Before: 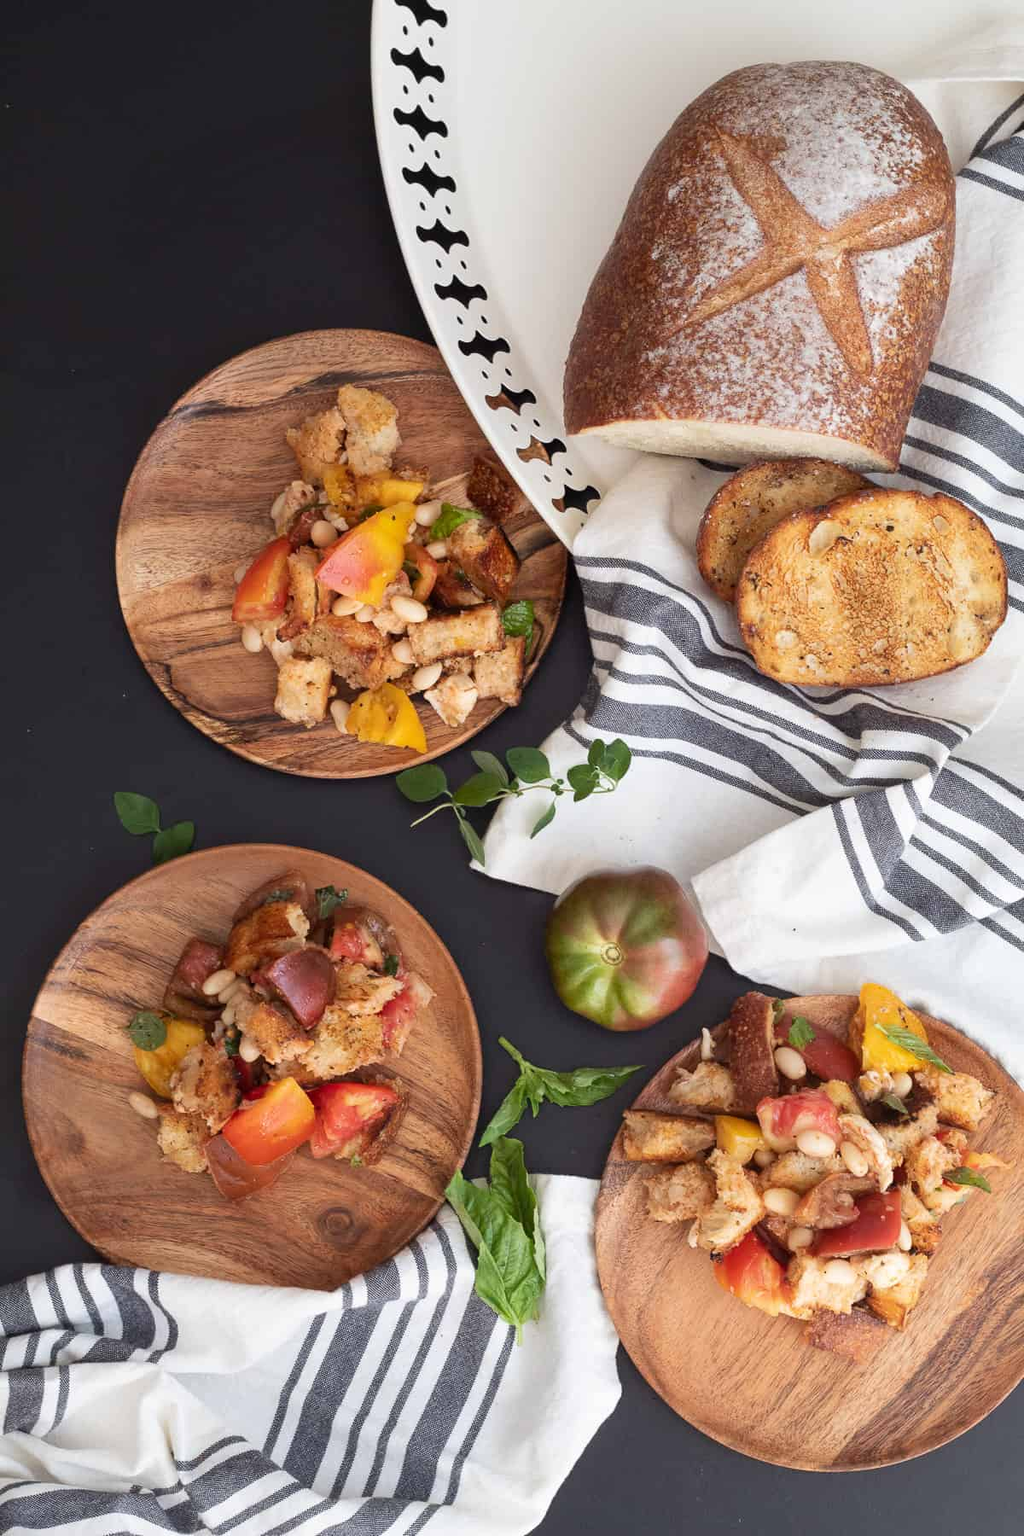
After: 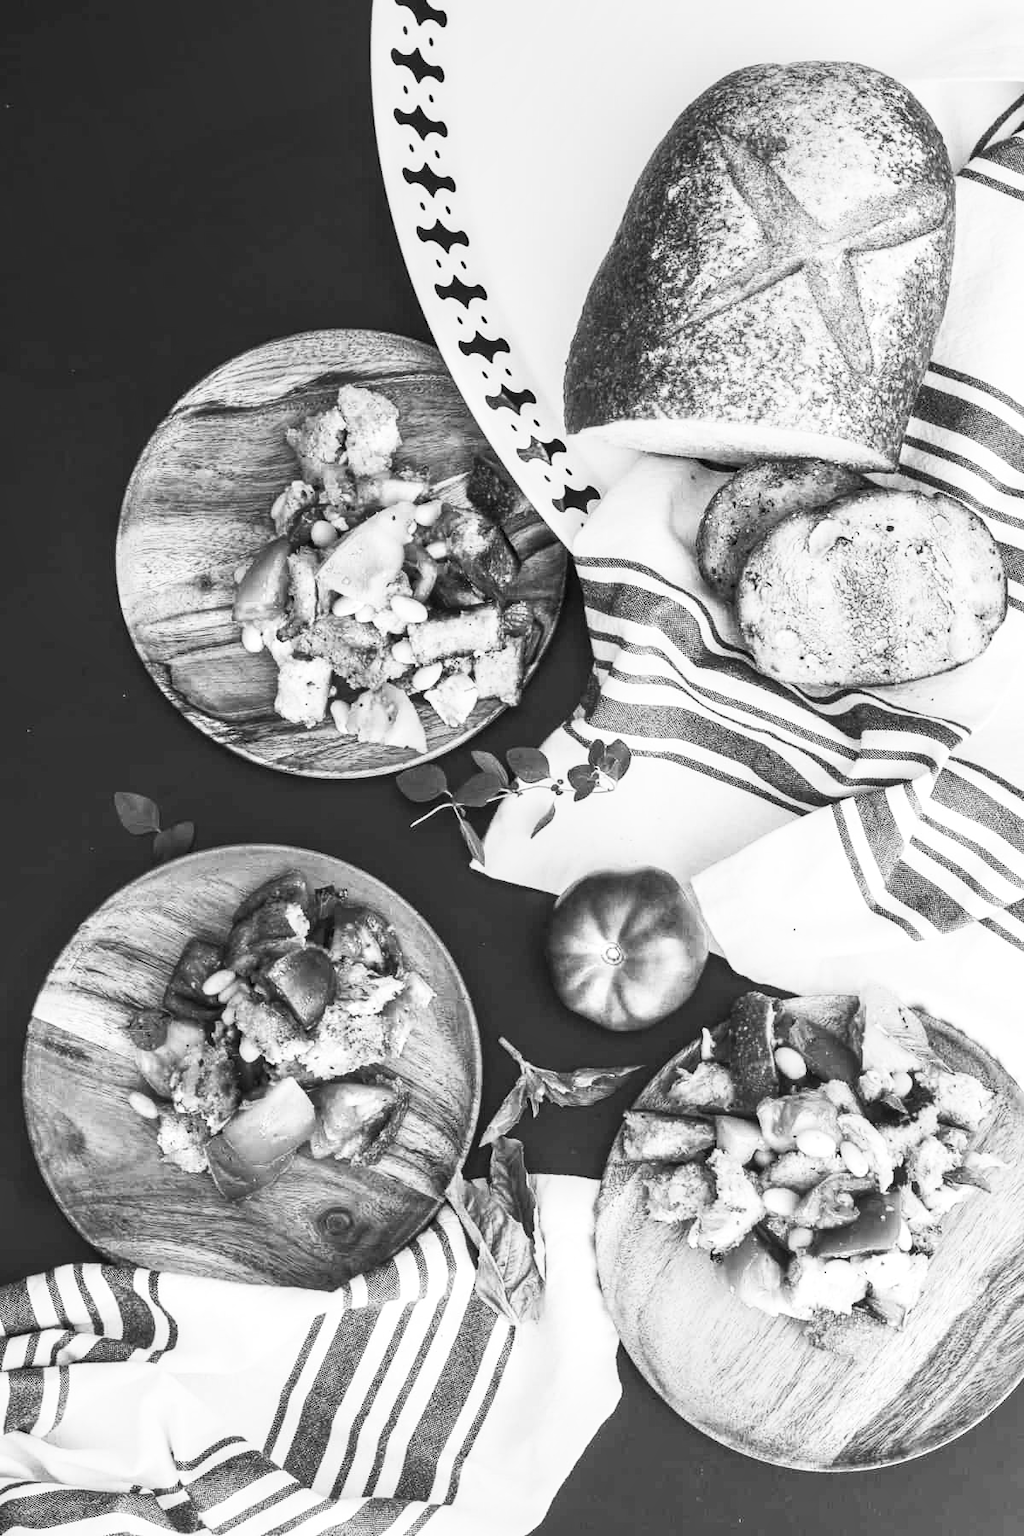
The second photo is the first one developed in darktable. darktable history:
exposure: exposure -0.157 EV, compensate highlight preservation false
contrast brightness saturation: contrast 0.53, brightness 0.47, saturation -1
local contrast: detail 130%
